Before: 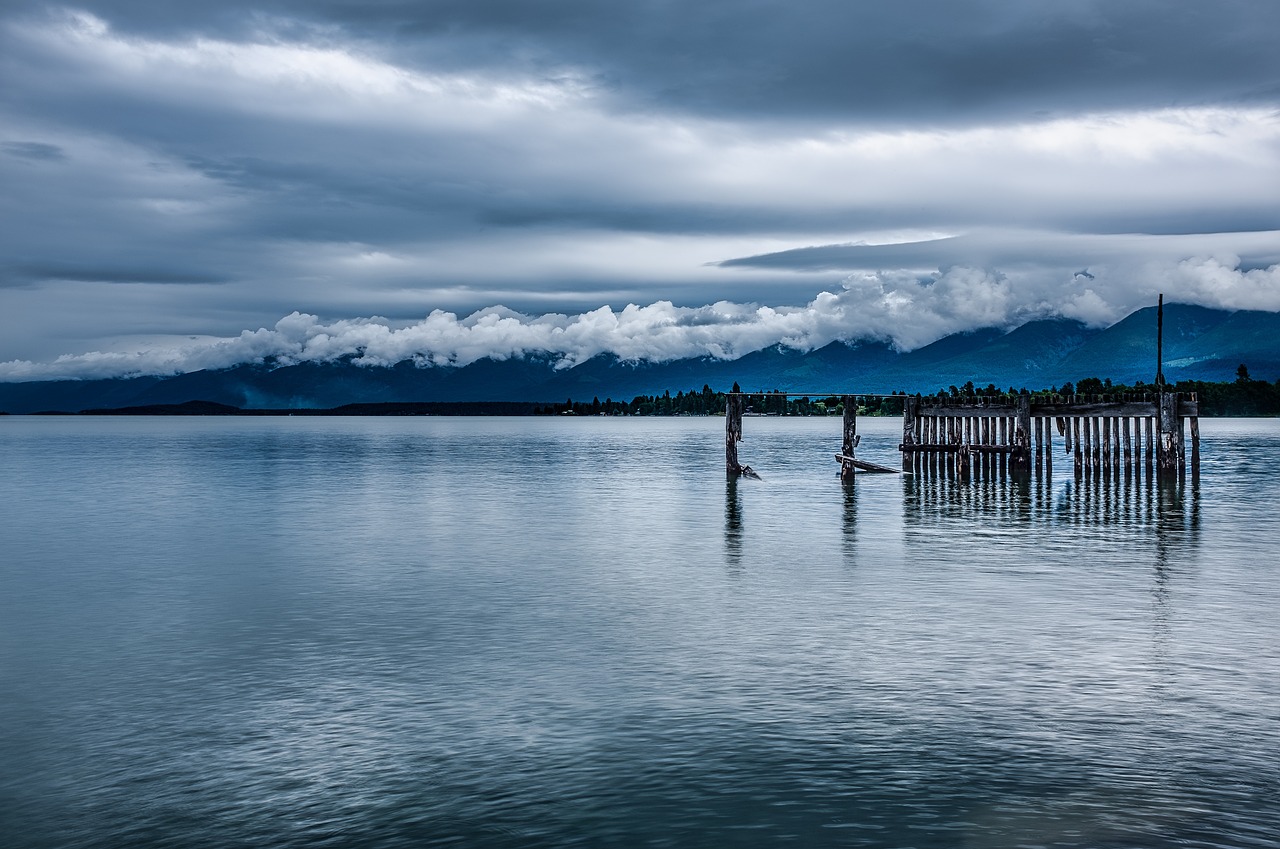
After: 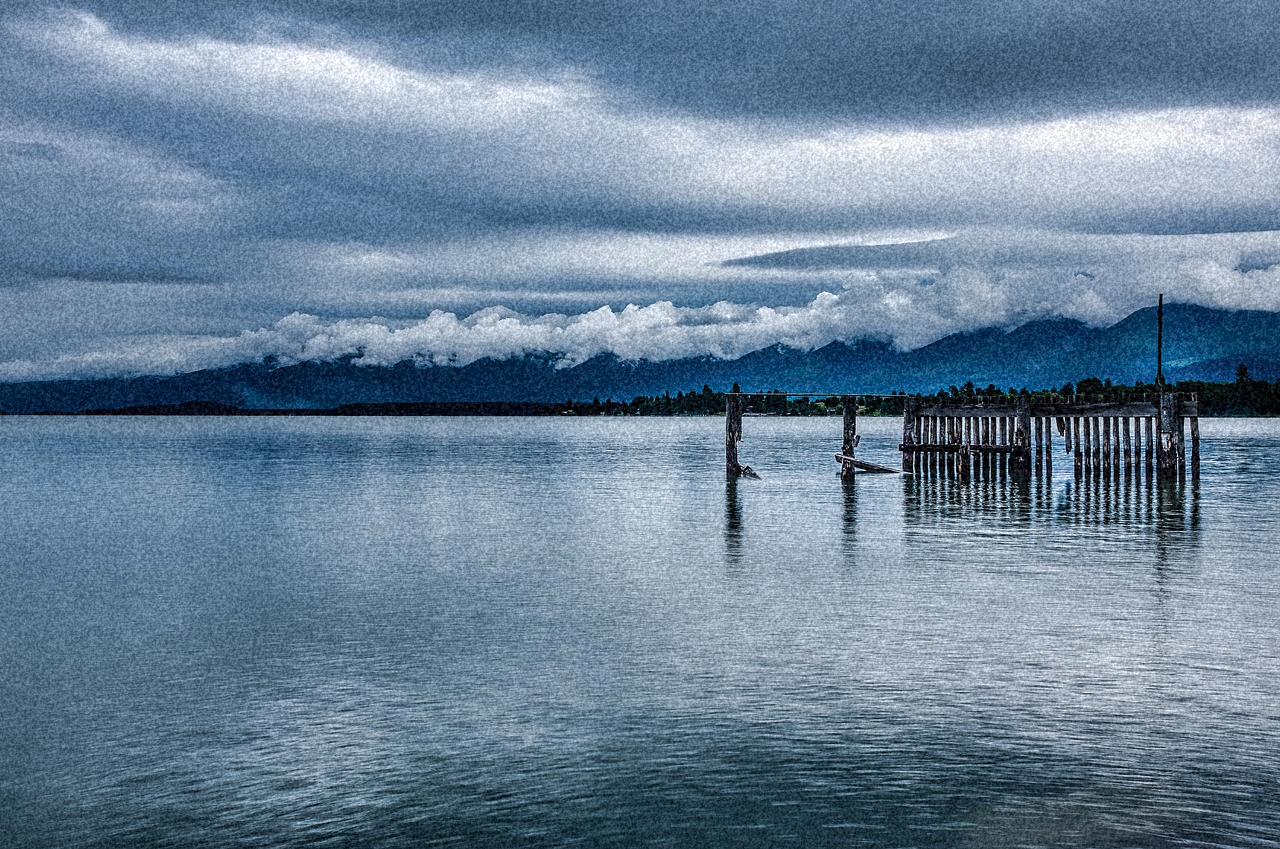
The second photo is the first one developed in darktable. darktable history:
shadows and highlights: shadows 52.42, soften with gaussian
grain: coarseness 46.9 ISO, strength 50.21%, mid-tones bias 0%
